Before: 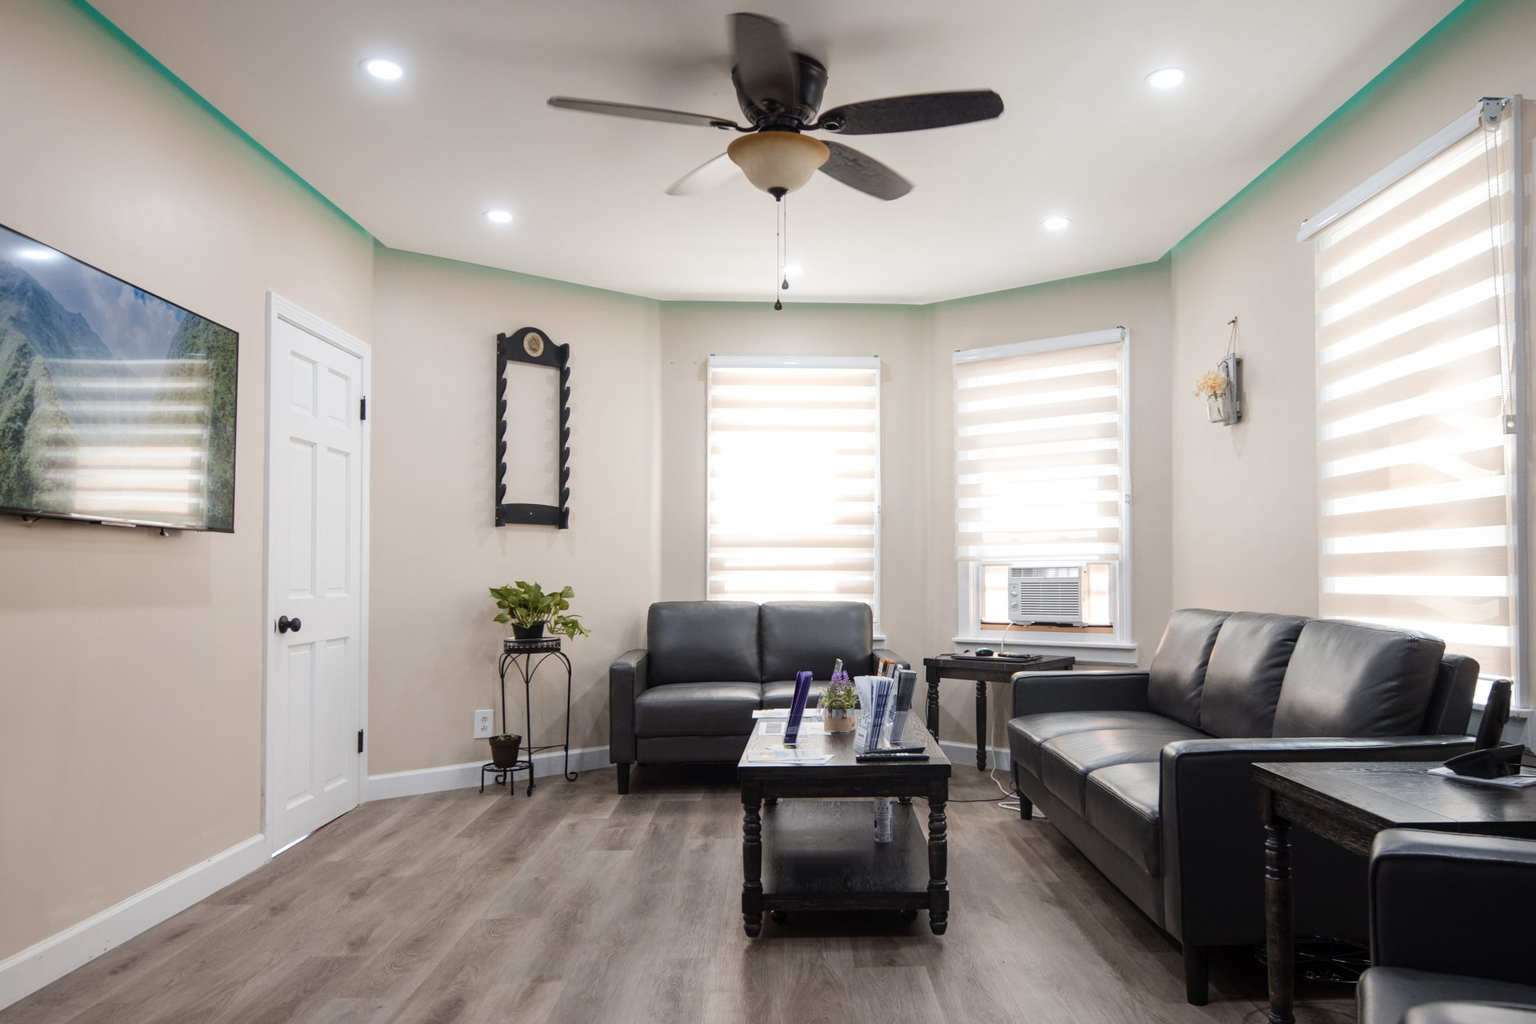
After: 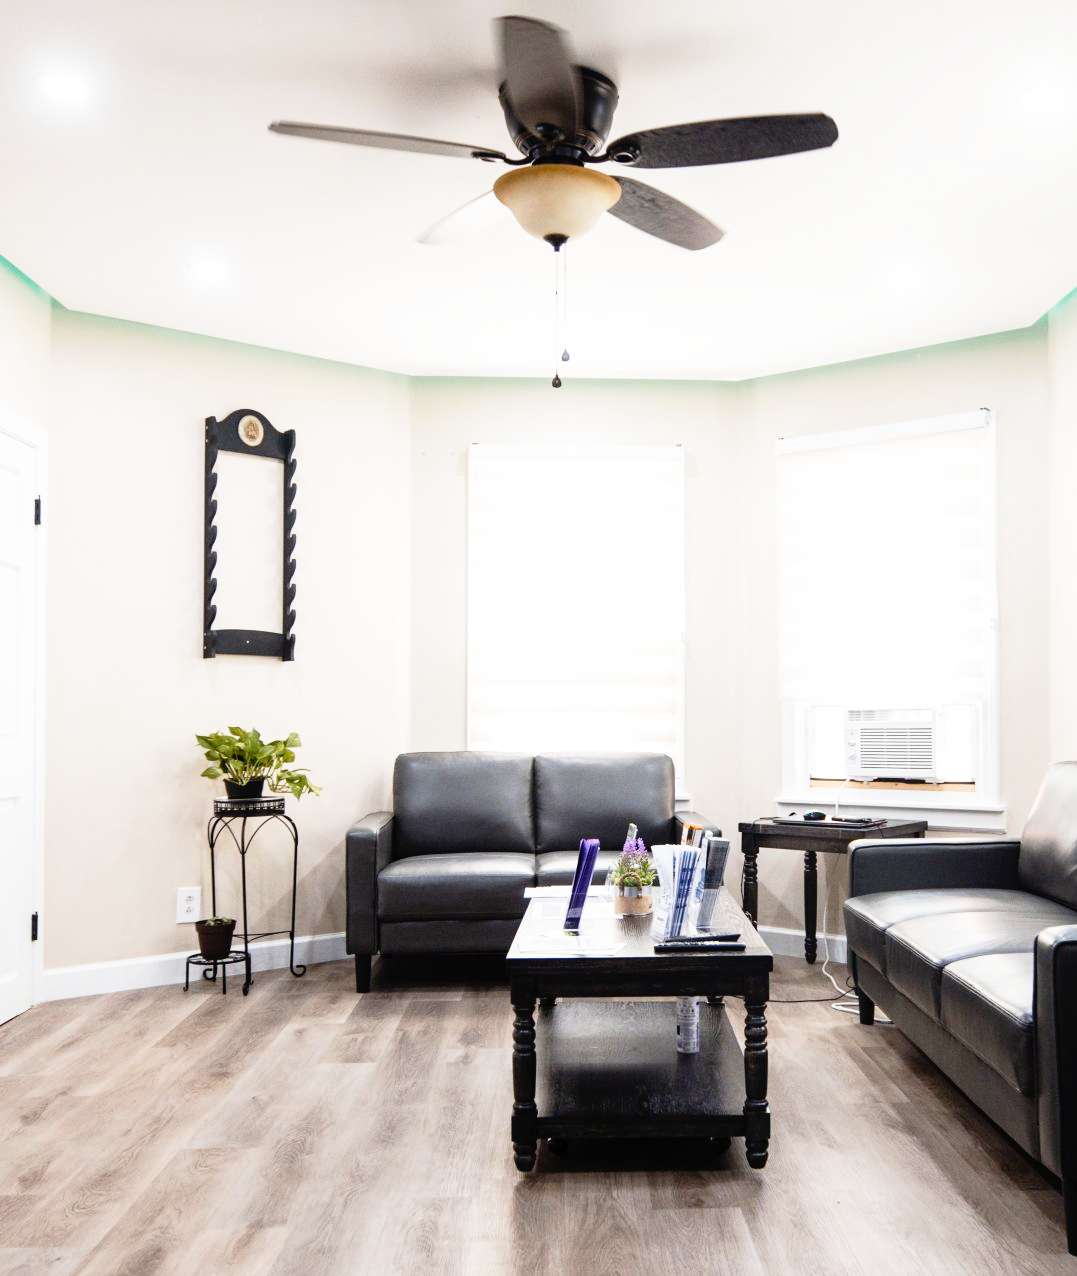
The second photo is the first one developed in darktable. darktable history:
crop: left 21.674%, right 22.086%
rgb levels: preserve colors max RGB
base curve: curves: ch0 [(0, 0) (0.012, 0.01) (0.073, 0.168) (0.31, 0.711) (0.645, 0.957) (1, 1)], preserve colors none
